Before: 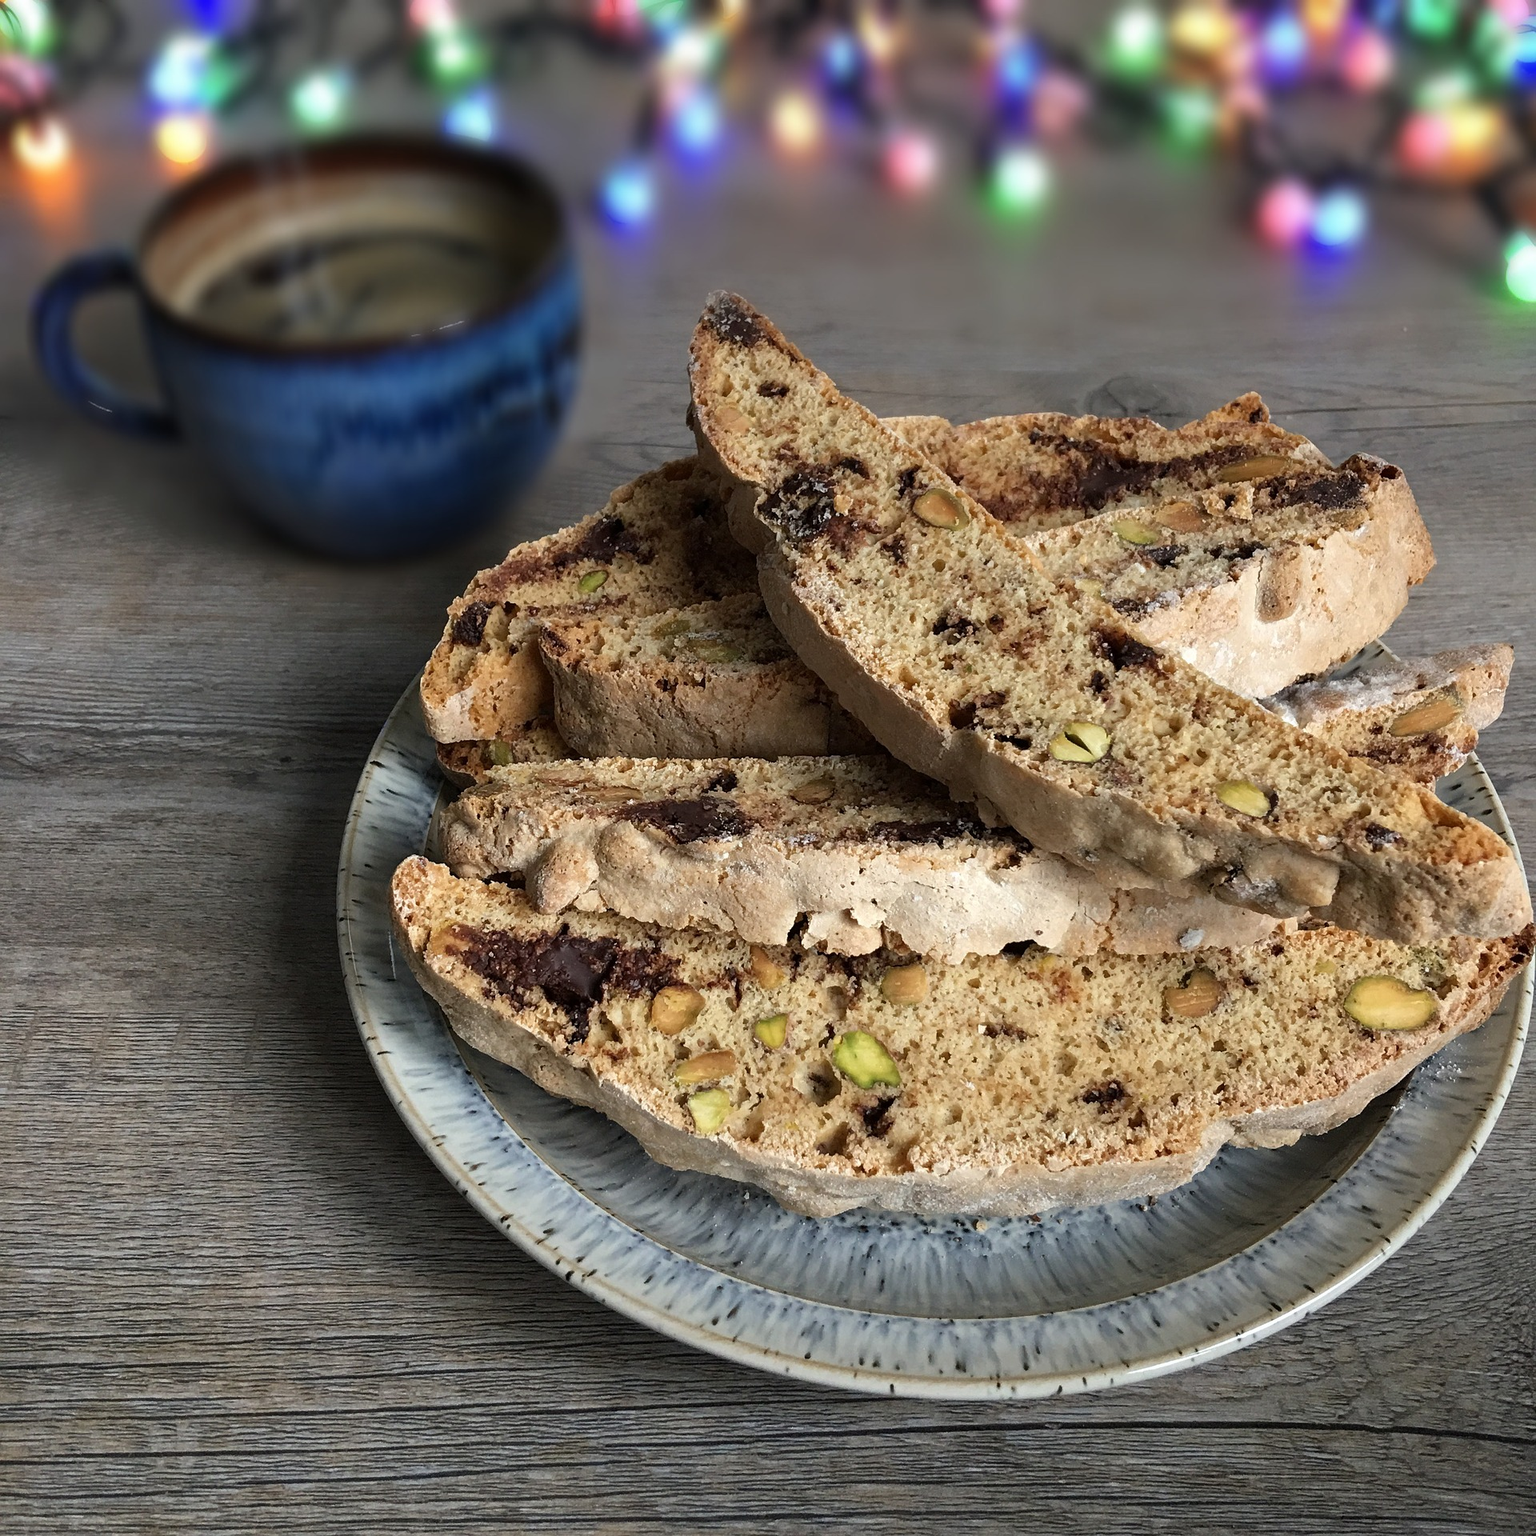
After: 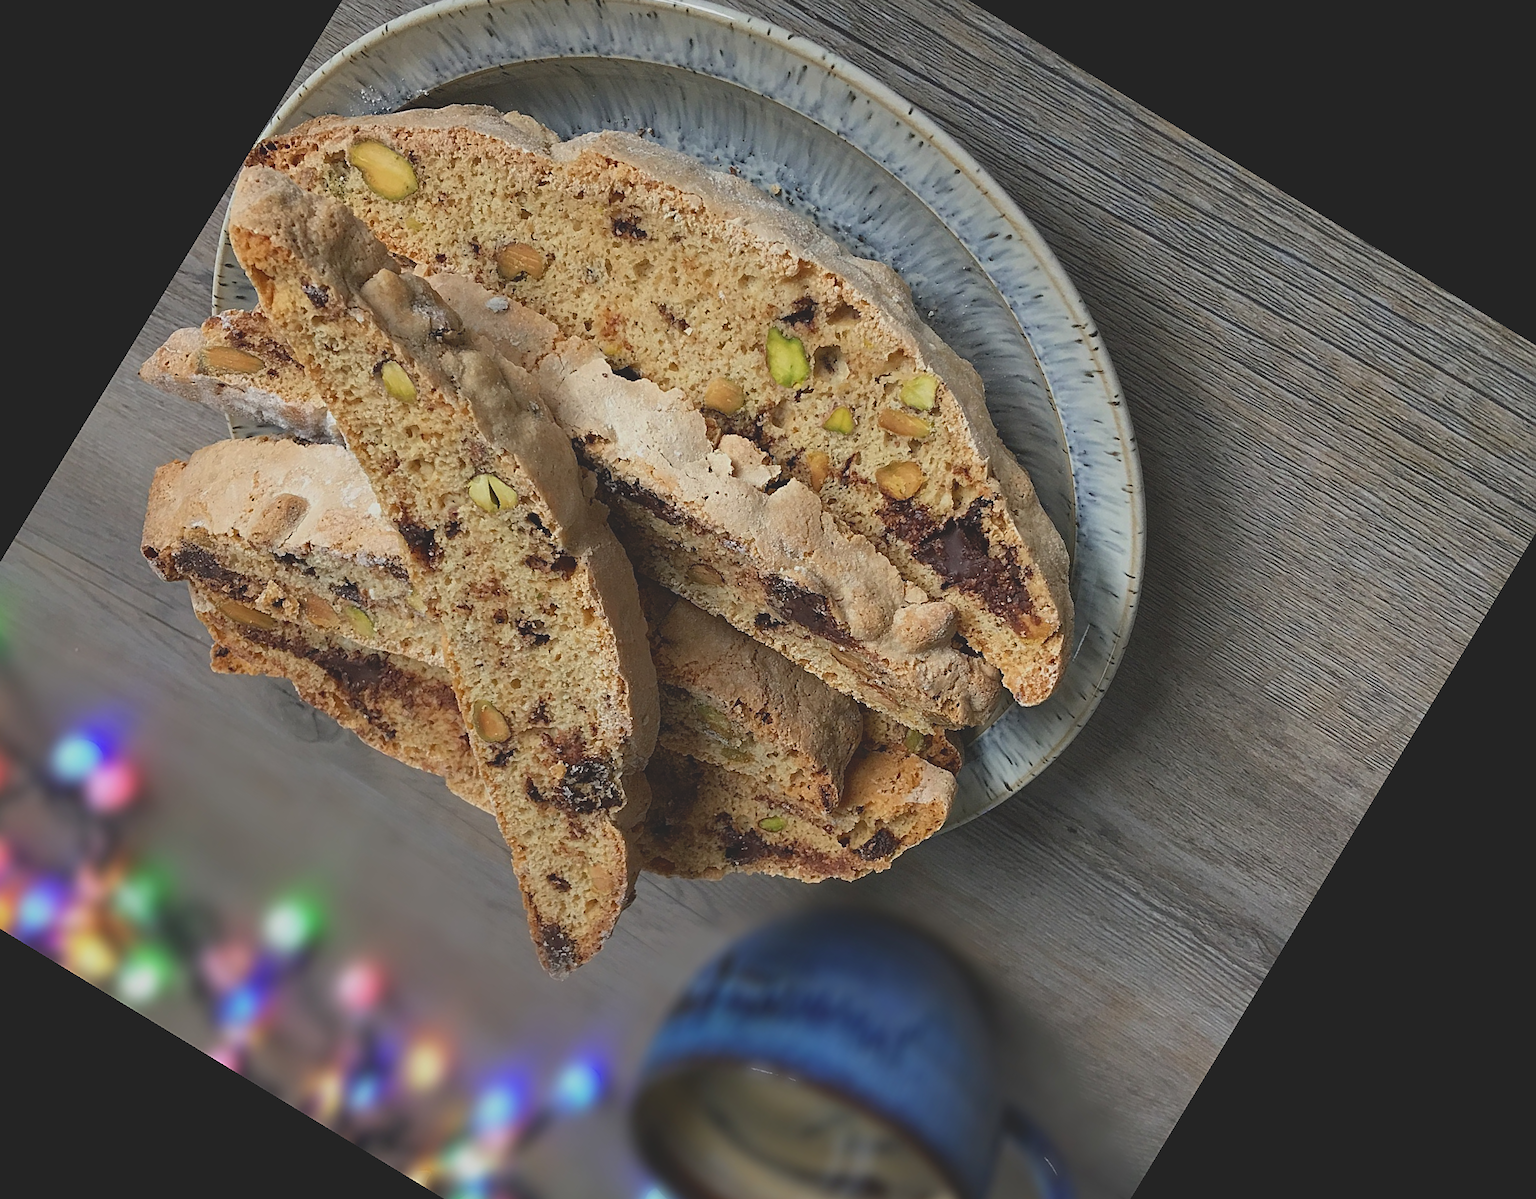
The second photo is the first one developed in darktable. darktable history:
contrast brightness saturation: contrast -0.28
crop and rotate: angle 148.68°, left 9.111%, top 15.603%, right 4.588%, bottom 17.041%
sharpen: on, module defaults
